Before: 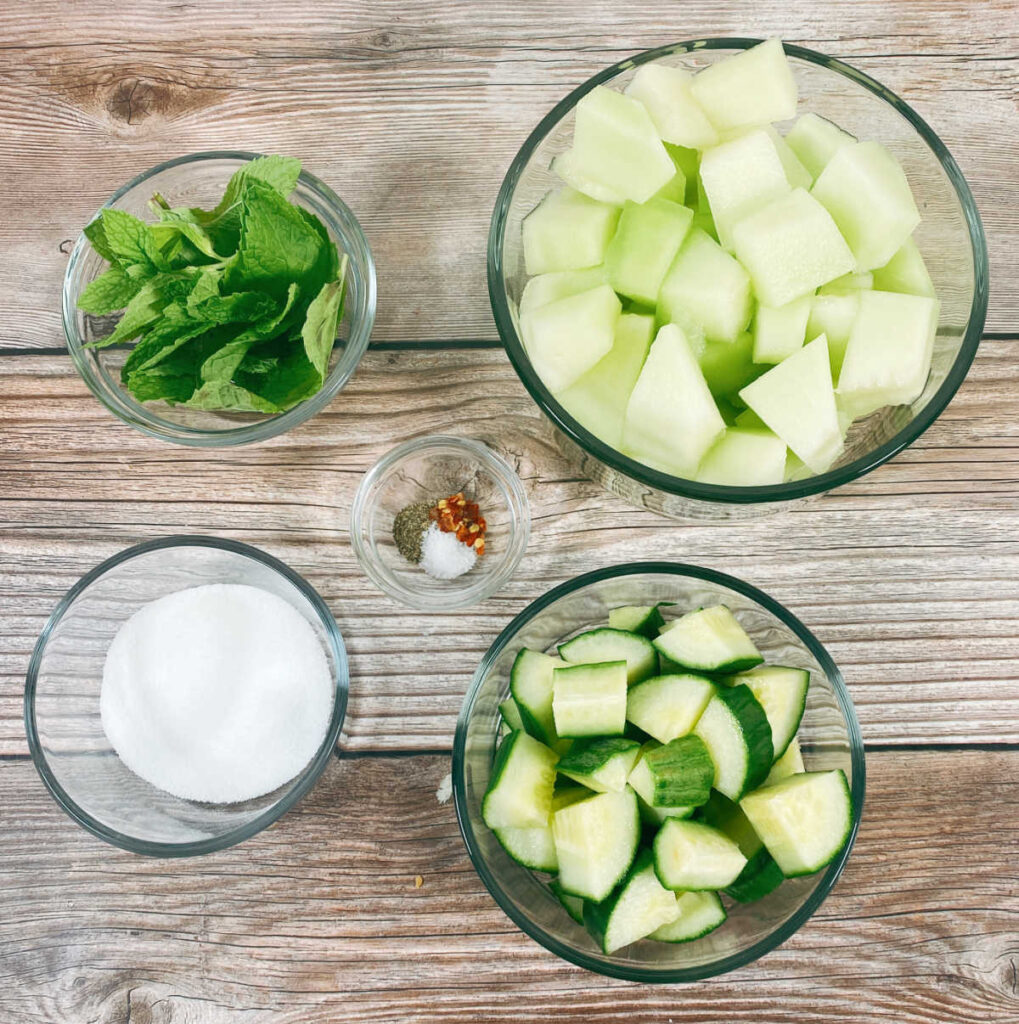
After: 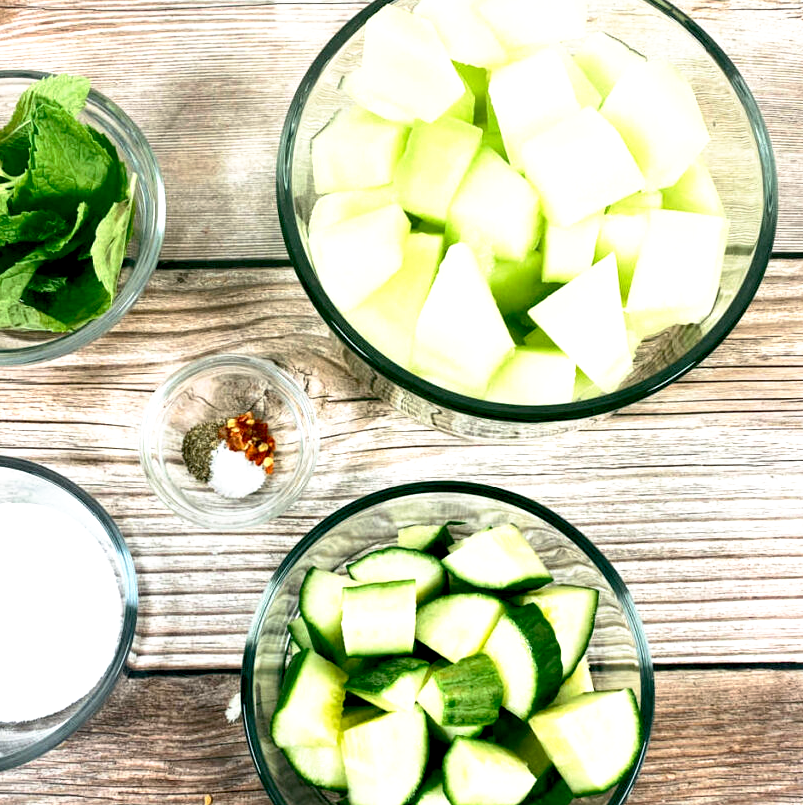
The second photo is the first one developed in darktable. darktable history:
base curve: curves: ch0 [(0.017, 0) (0.425, 0.441) (0.844, 0.933) (1, 1)], preserve colors none
crop and rotate: left 20.74%, top 7.912%, right 0.375%, bottom 13.378%
tone equalizer: -8 EV -0.75 EV, -7 EV -0.7 EV, -6 EV -0.6 EV, -5 EV -0.4 EV, -3 EV 0.4 EV, -2 EV 0.6 EV, -1 EV 0.7 EV, +0 EV 0.75 EV, edges refinement/feathering 500, mask exposure compensation -1.57 EV, preserve details no
